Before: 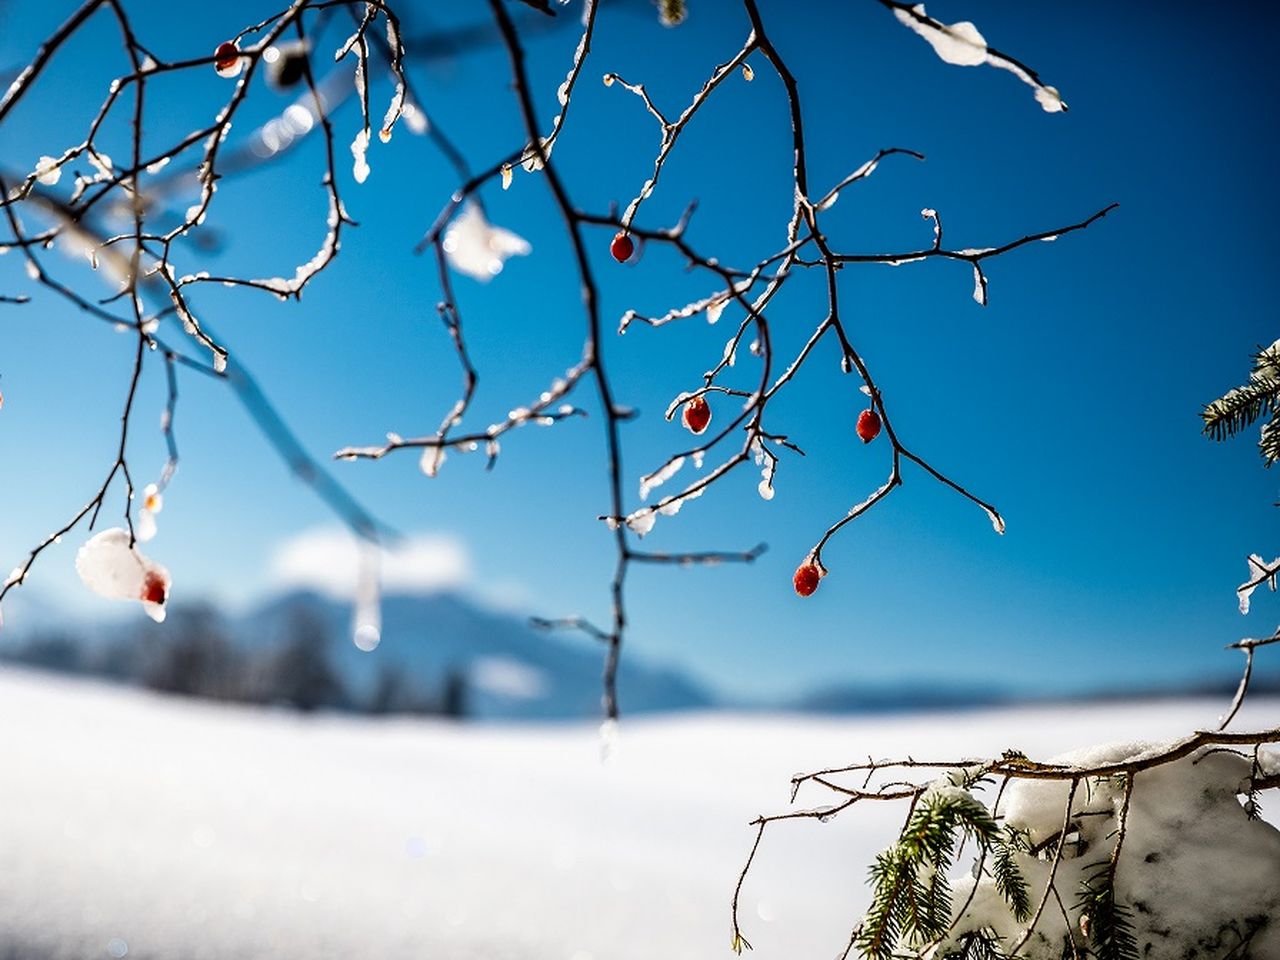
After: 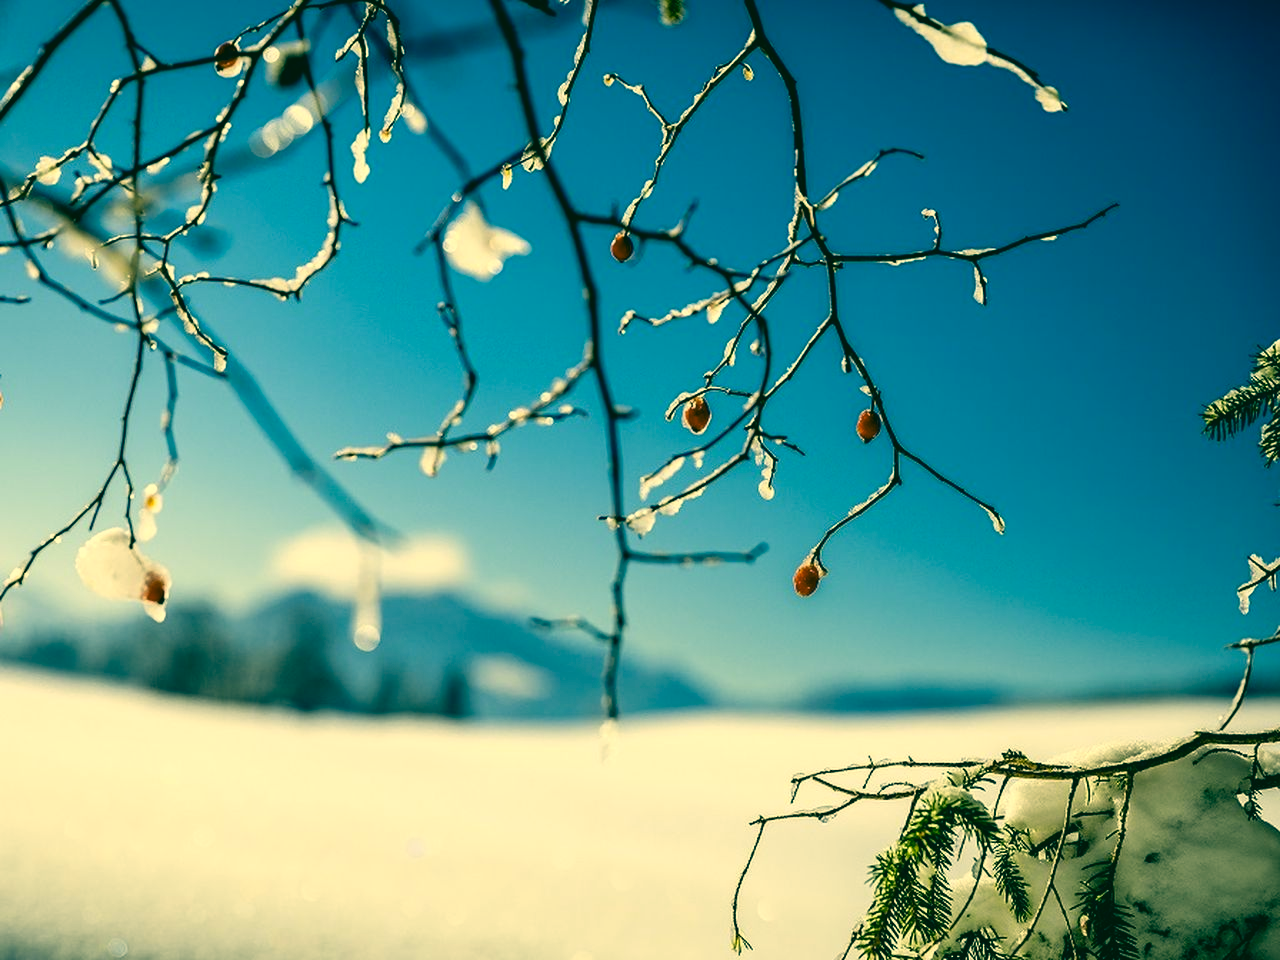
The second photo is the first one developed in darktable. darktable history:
color correction: highlights a* 1.83, highlights b* 34.02, shadows a* -36.68, shadows b* -5.48
